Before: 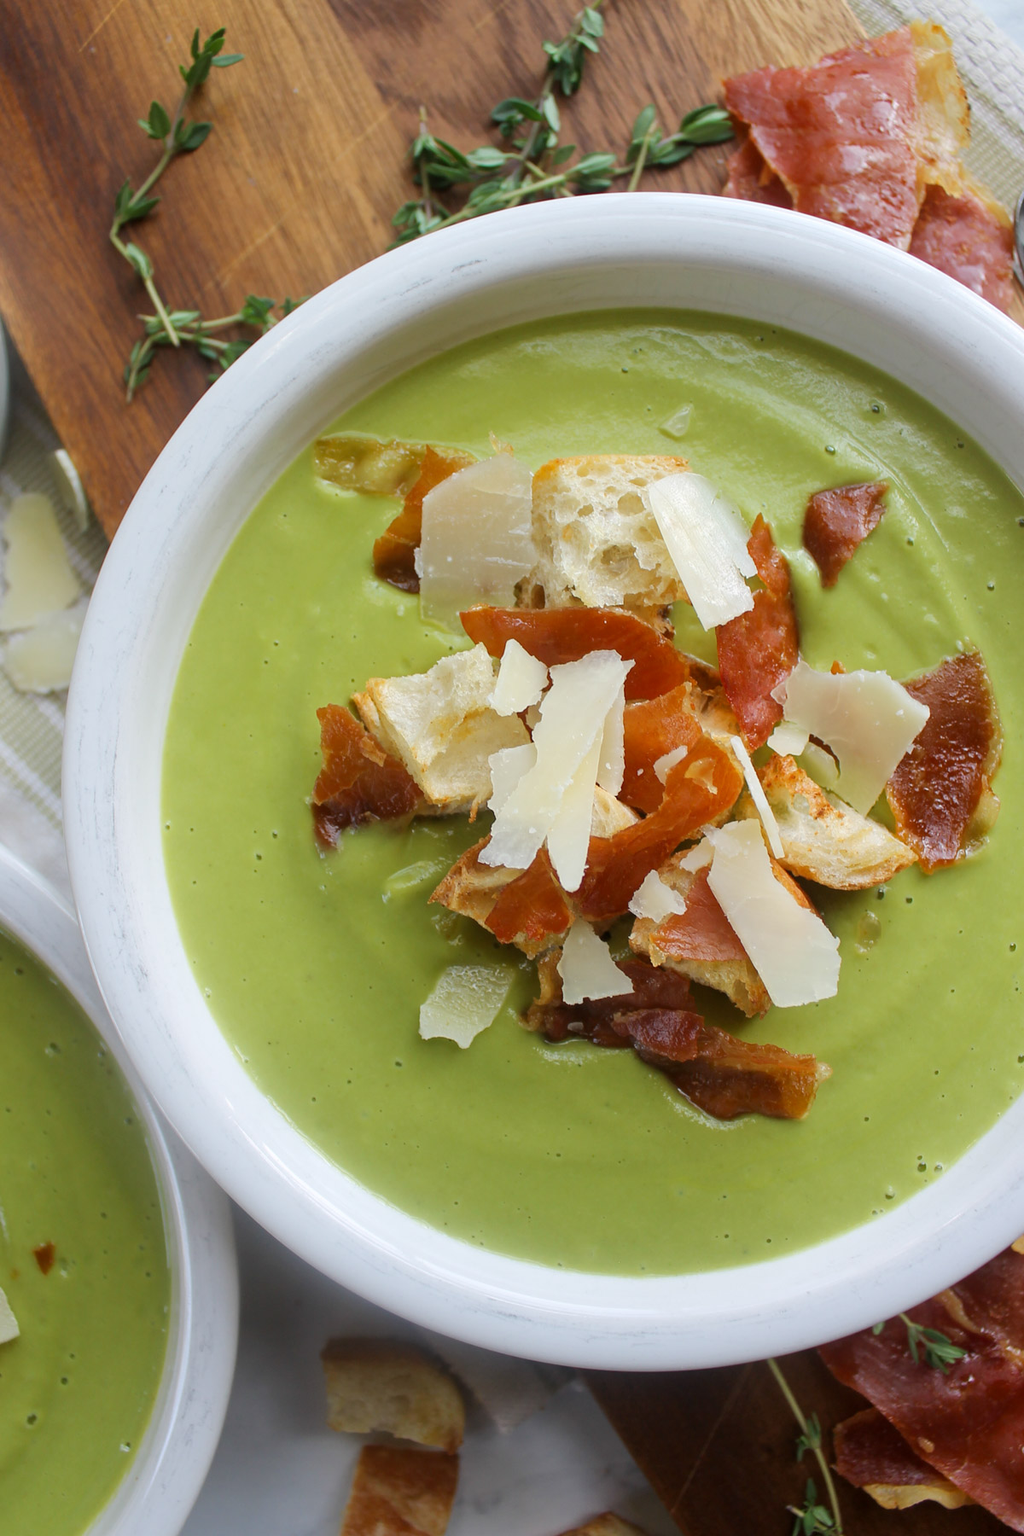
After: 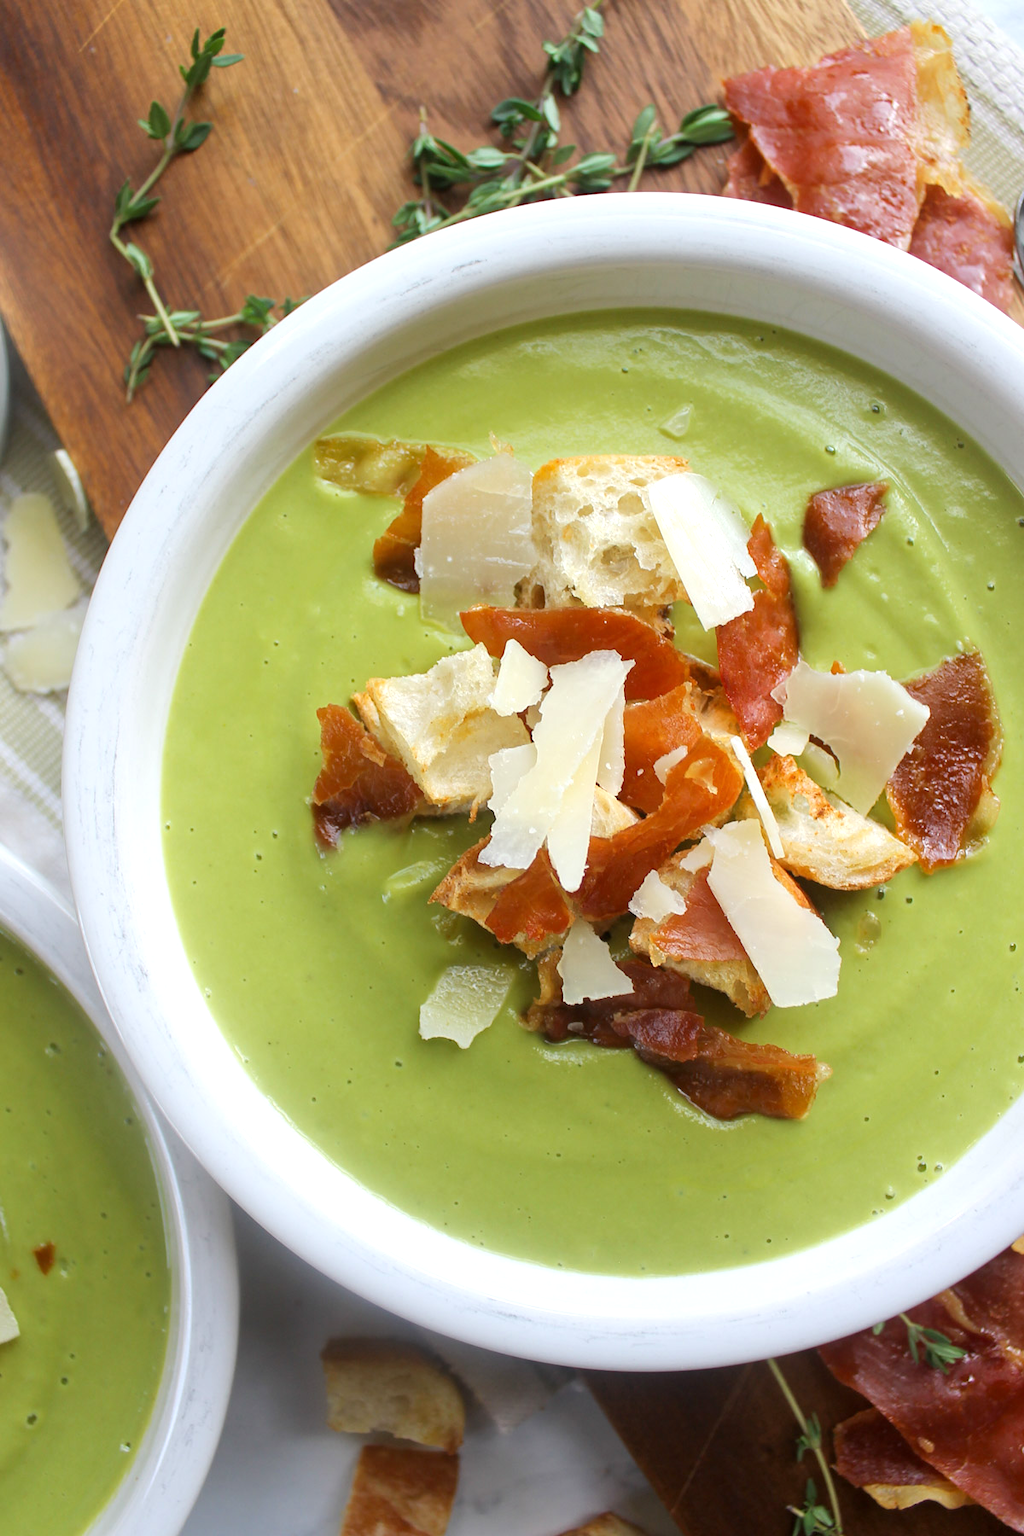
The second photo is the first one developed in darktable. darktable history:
exposure: exposure 0.405 EV, compensate highlight preservation false
